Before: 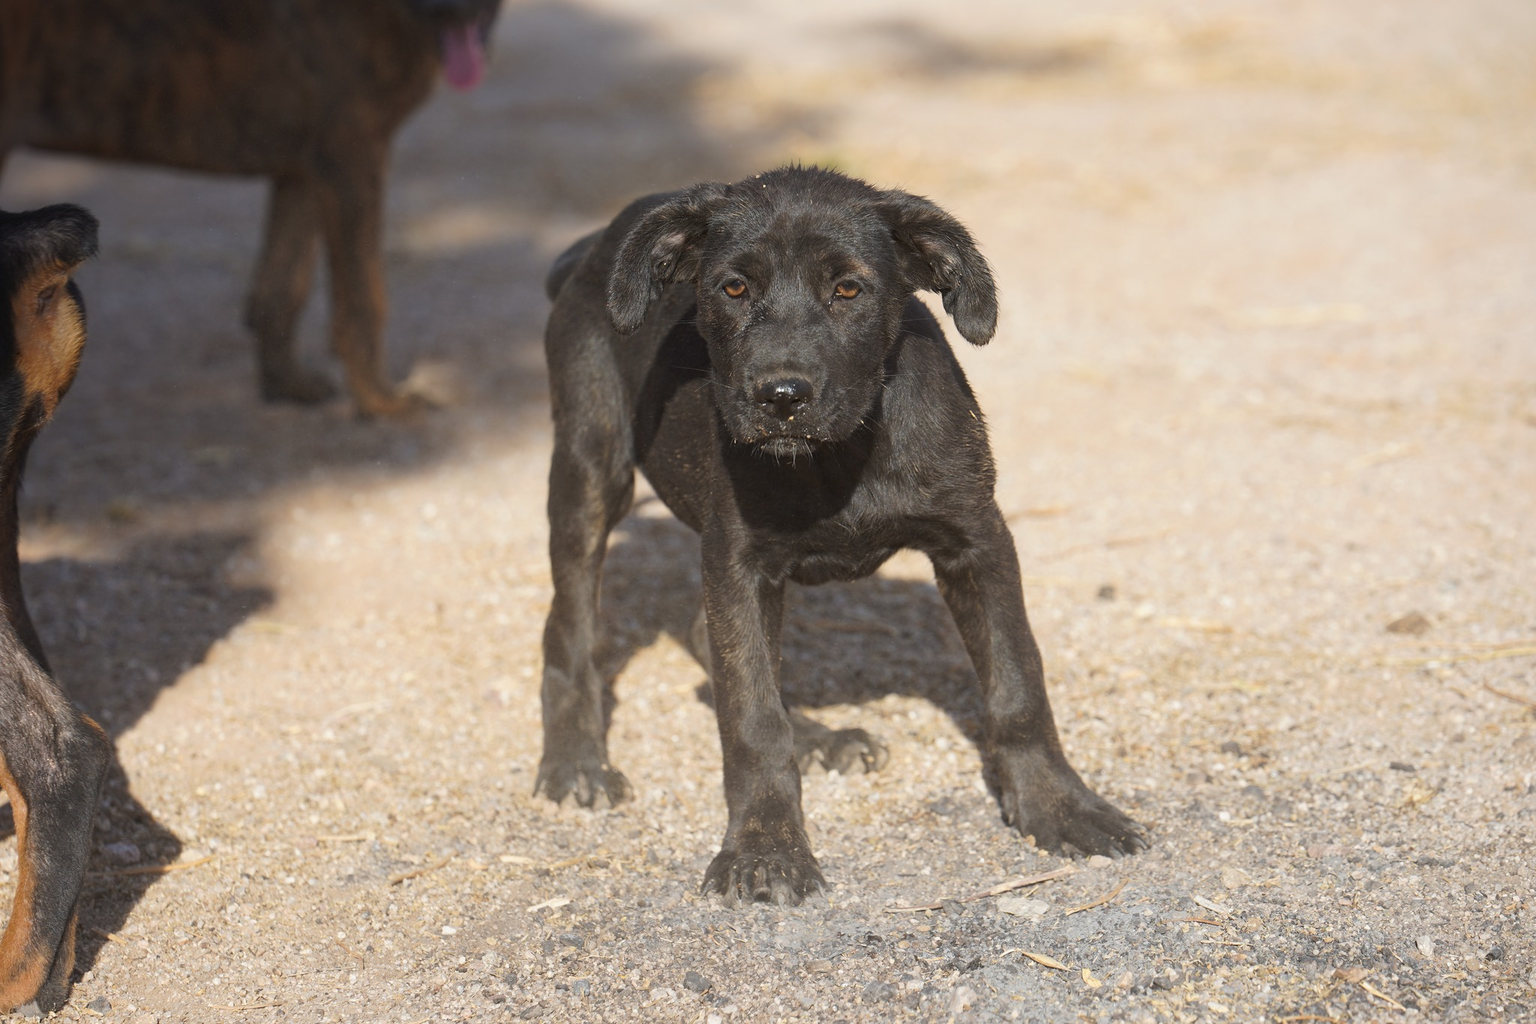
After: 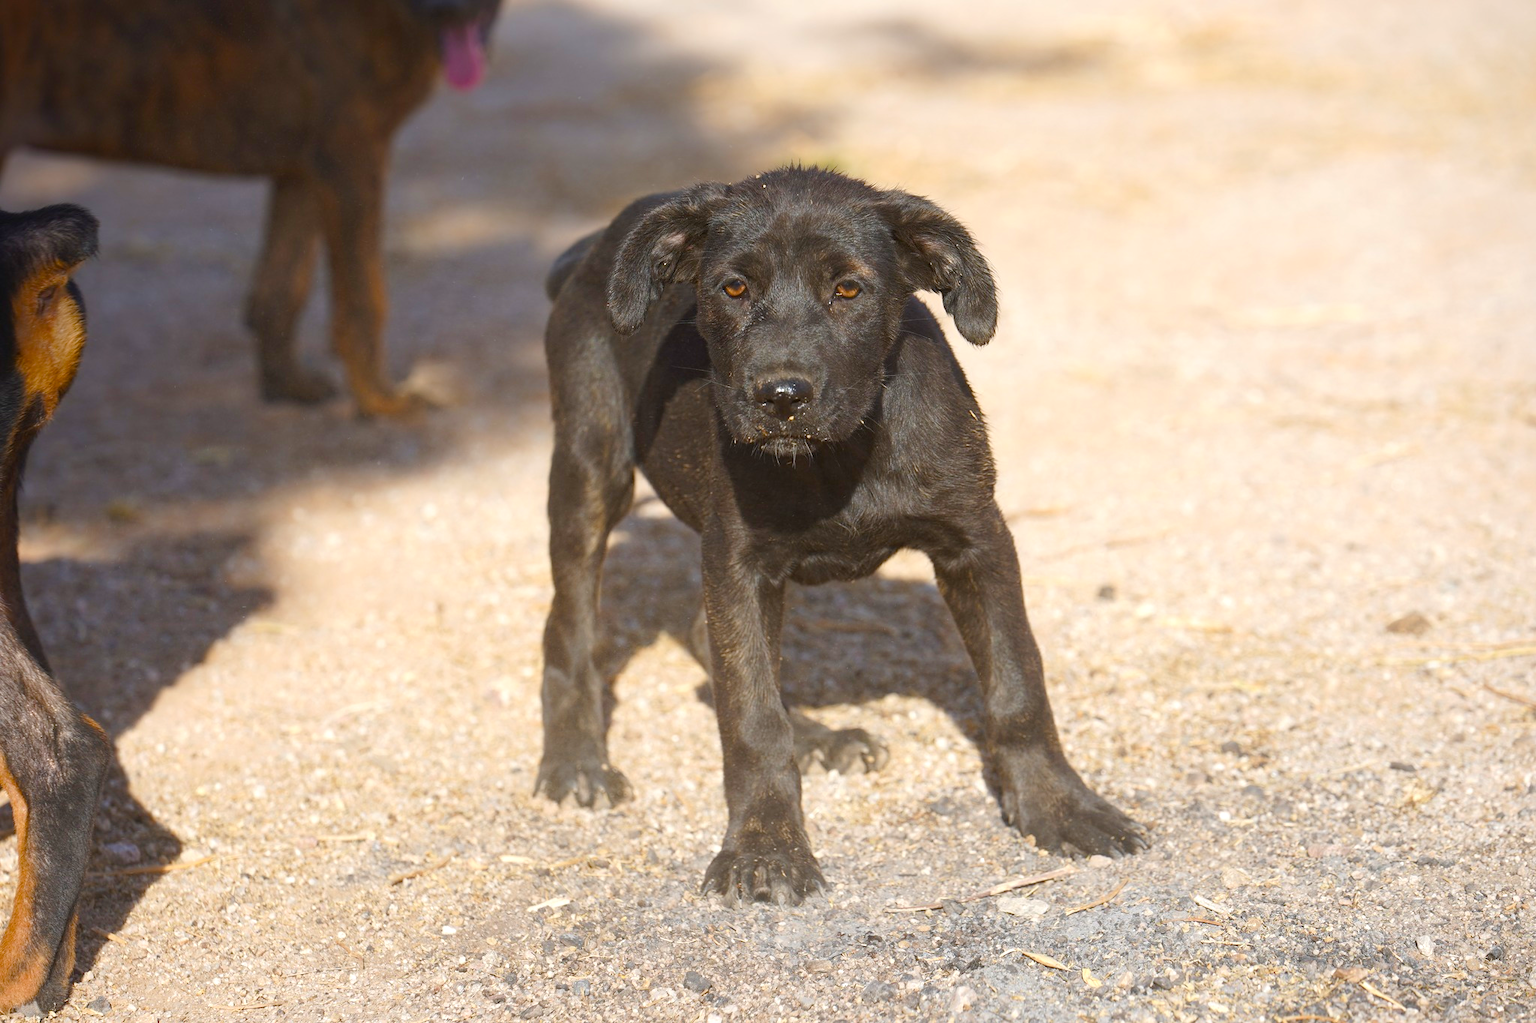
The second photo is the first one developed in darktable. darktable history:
color balance rgb: highlights gain › chroma 0.125%, highlights gain › hue 330.94°, perceptual saturation grading › global saturation 20%, perceptual saturation grading › highlights -24.991%, perceptual saturation grading › shadows 49.72%, global vibrance 21.748%
exposure: exposure 0.295 EV, compensate highlight preservation false
